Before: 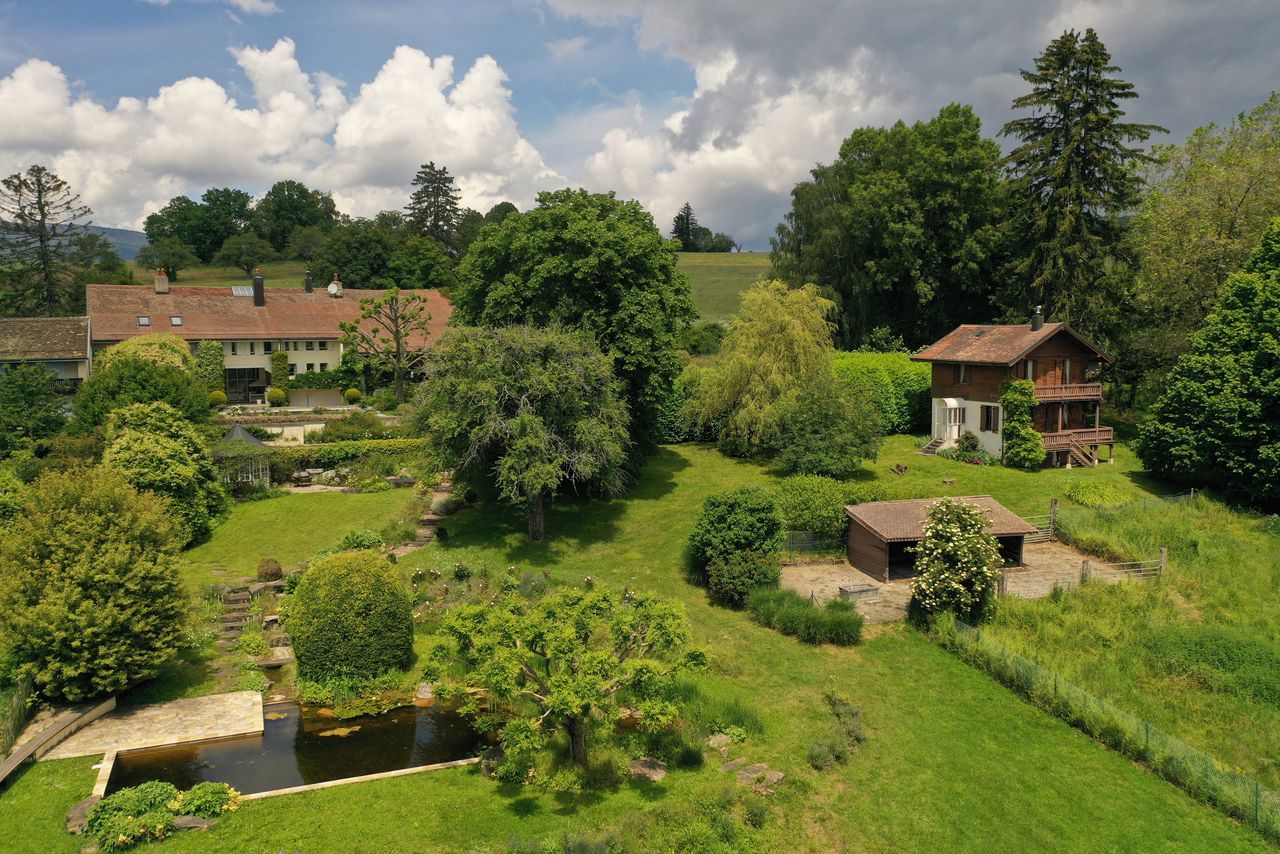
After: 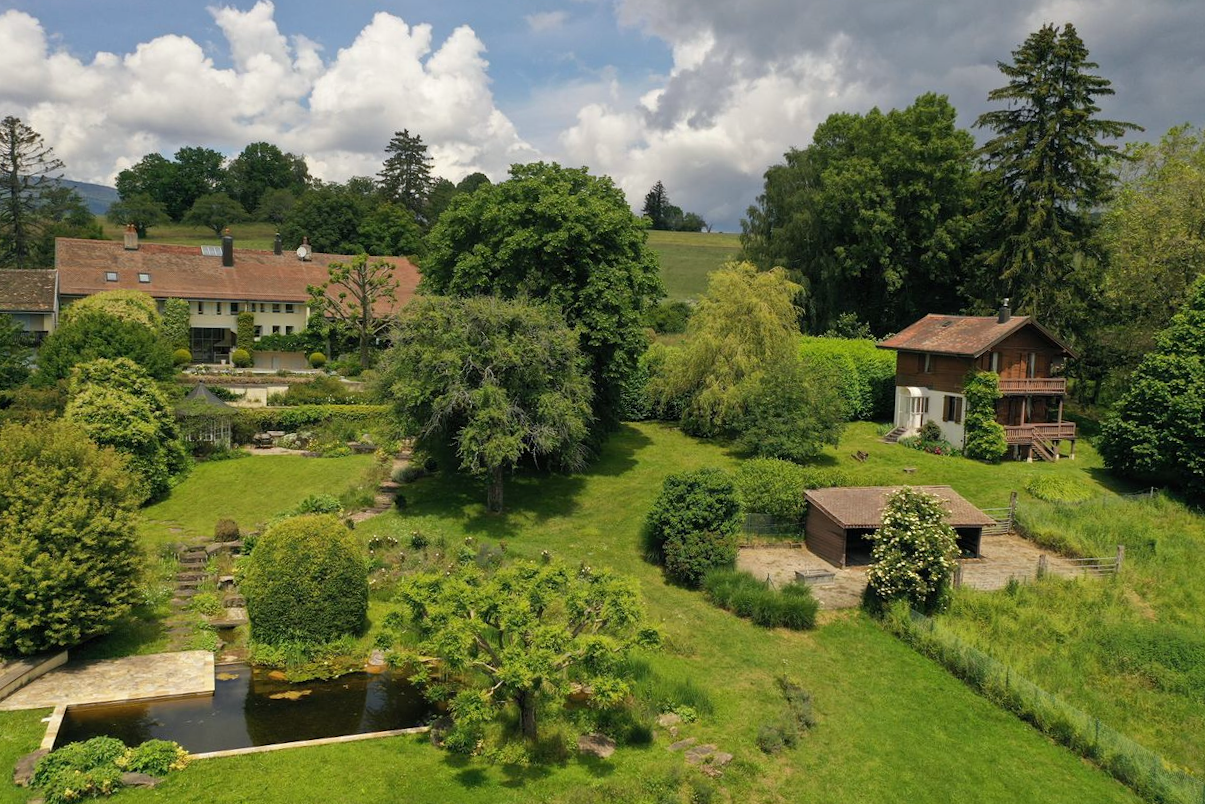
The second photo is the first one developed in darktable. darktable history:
crop and rotate: angle -2.38°
white balance: red 0.988, blue 1.017
